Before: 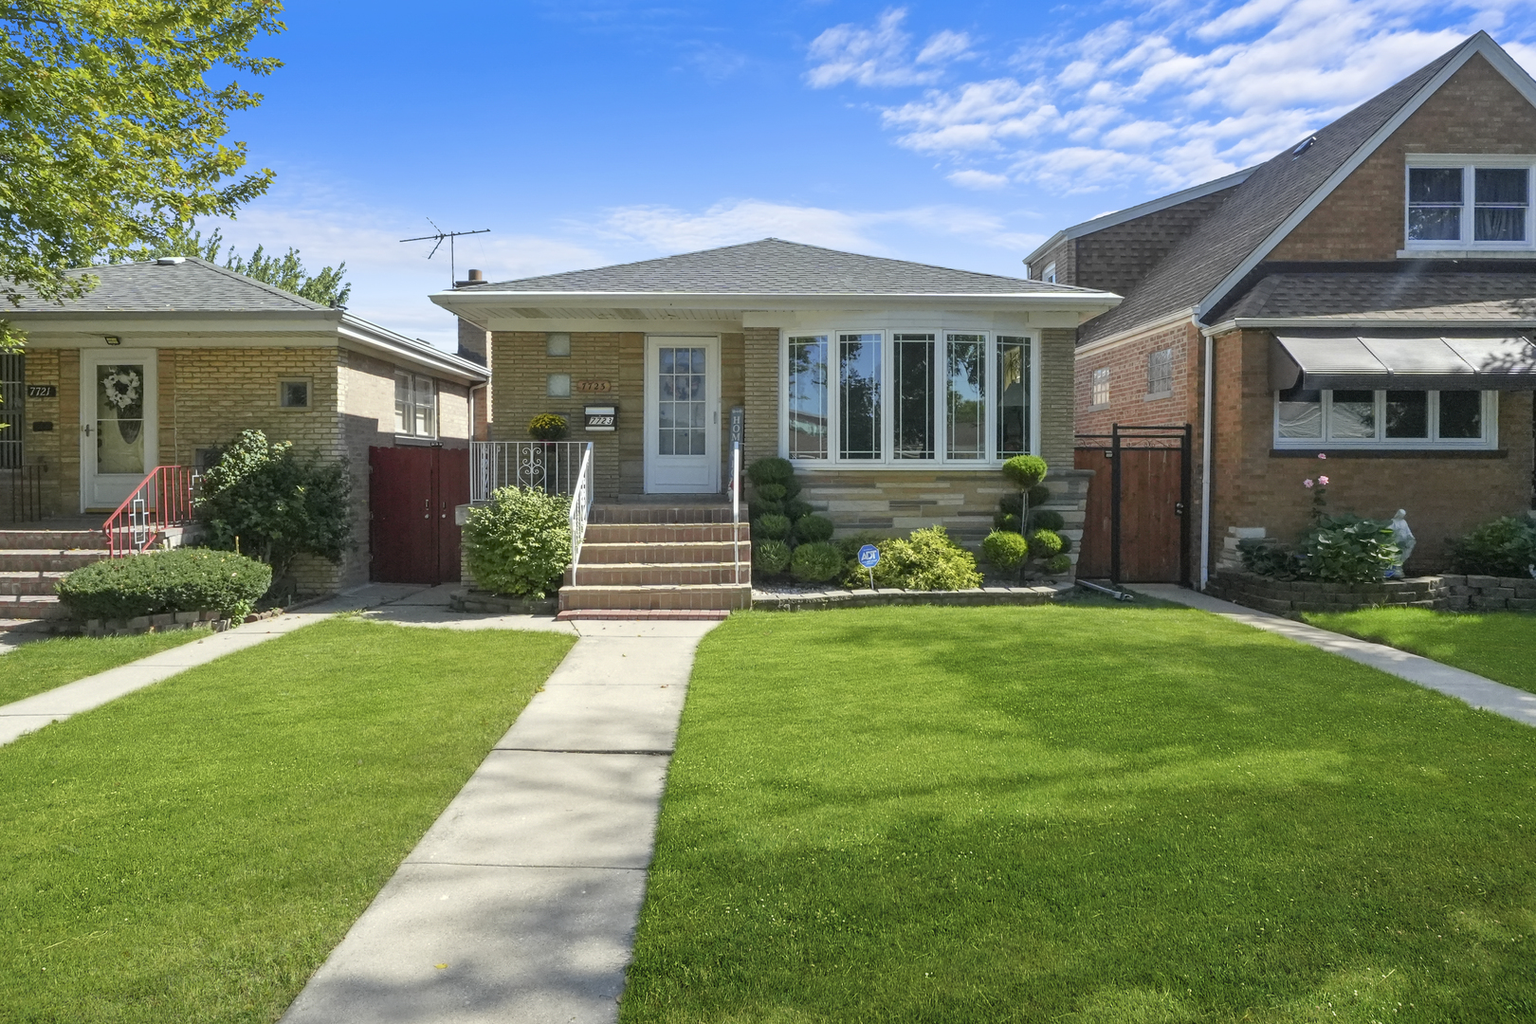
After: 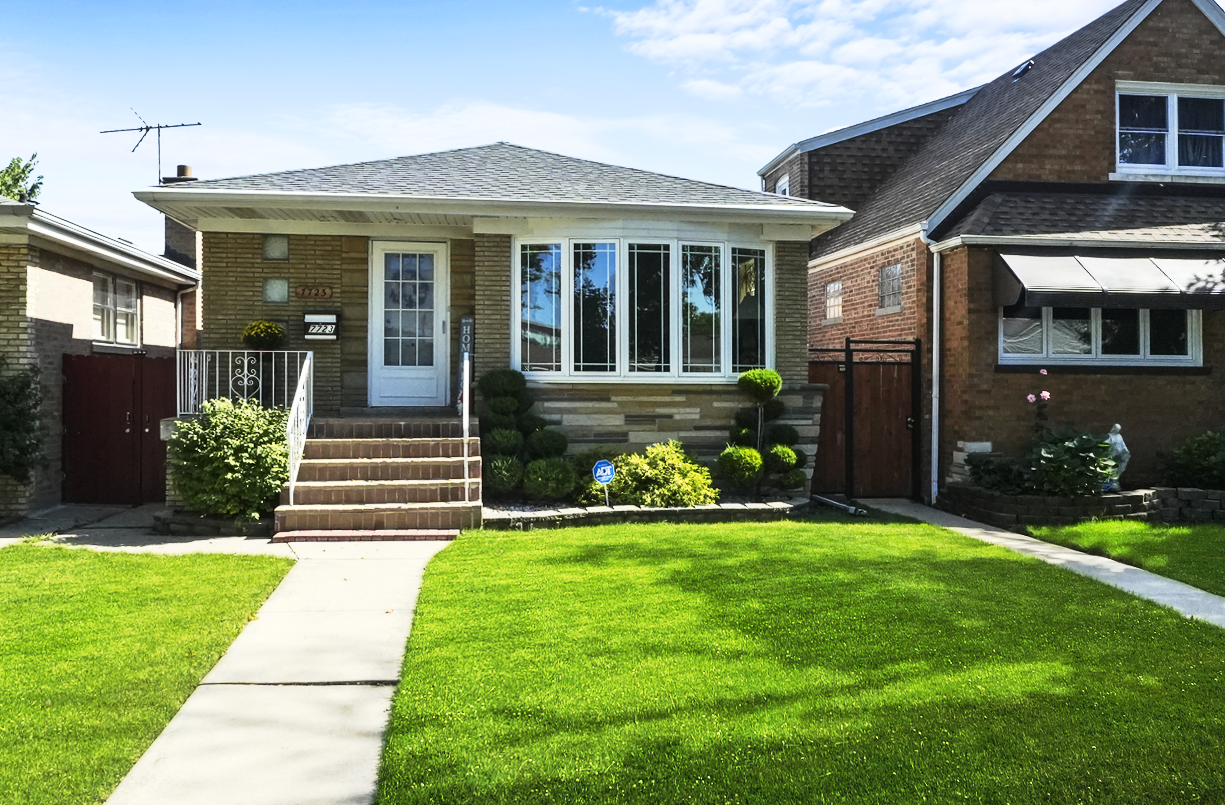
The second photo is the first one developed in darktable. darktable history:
crop: left 23.095%, top 5.827%, bottom 11.854%
contrast brightness saturation: contrast 0.24, brightness 0.09
tone curve: curves: ch0 [(0, 0) (0.003, 0.007) (0.011, 0.01) (0.025, 0.016) (0.044, 0.025) (0.069, 0.036) (0.1, 0.052) (0.136, 0.073) (0.177, 0.103) (0.224, 0.135) (0.277, 0.177) (0.335, 0.233) (0.399, 0.303) (0.468, 0.376) (0.543, 0.469) (0.623, 0.581) (0.709, 0.723) (0.801, 0.863) (0.898, 0.938) (1, 1)], preserve colors none
rotate and perspective: rotation -0.013°, lens shift (vertical) -0.027, lens shift (horizontal) 0.178, crop left 0.016, crop right 0.989, crop top 0.082, crop bottom 0.918
